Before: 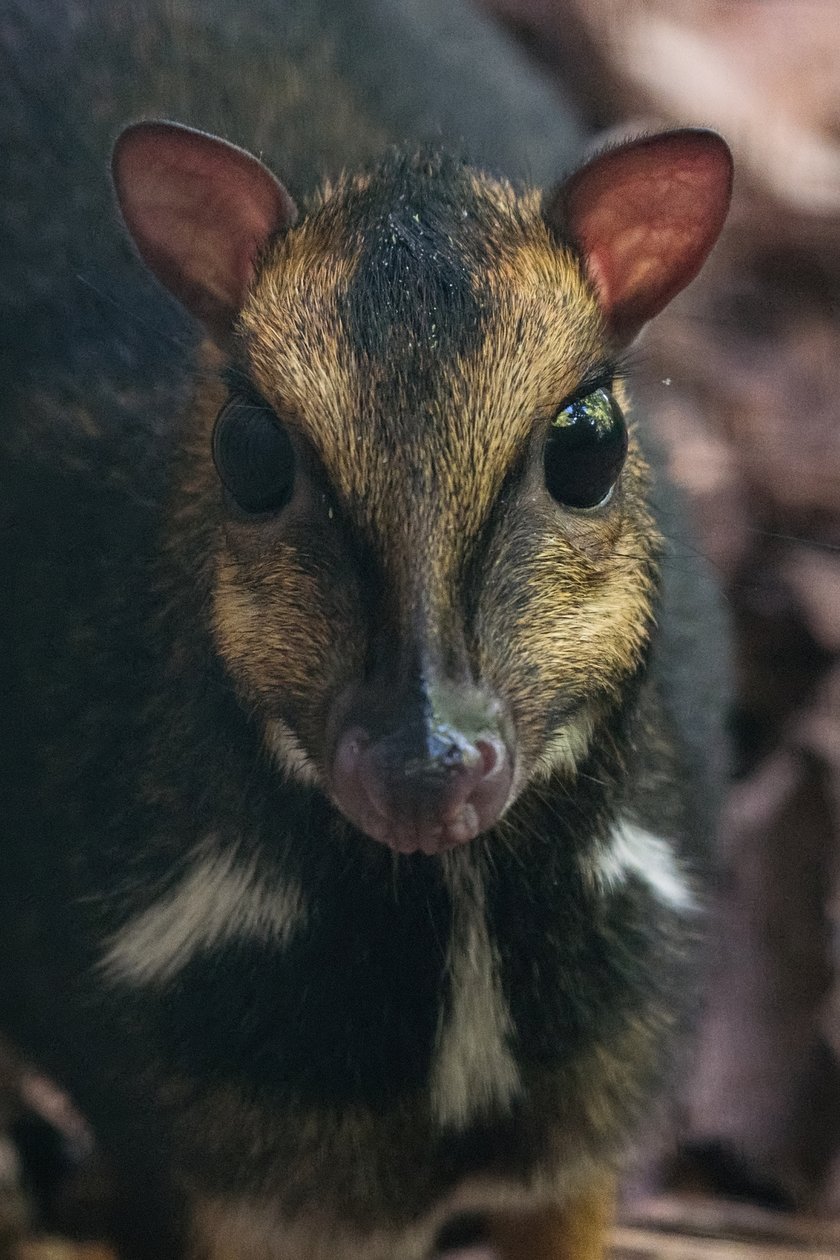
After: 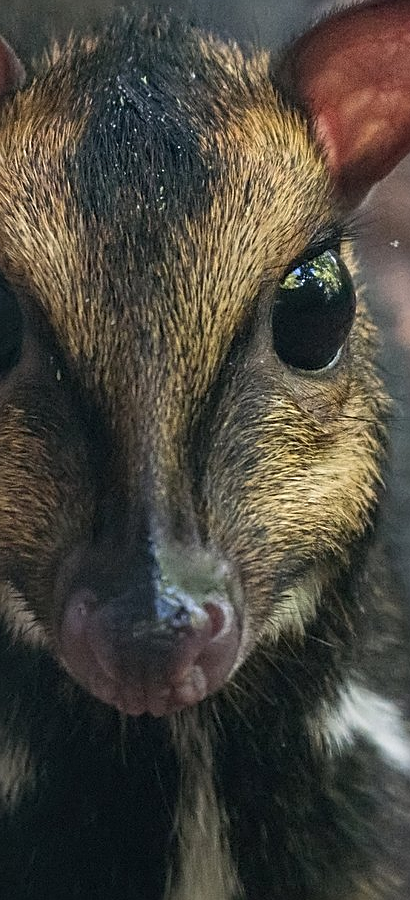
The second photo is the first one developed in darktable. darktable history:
exposure: compensate highlight preservation false
crop: left 32.381%, top 10.966%, right 18.802%, bottom 17.565%
sharpen: radius 1.916
